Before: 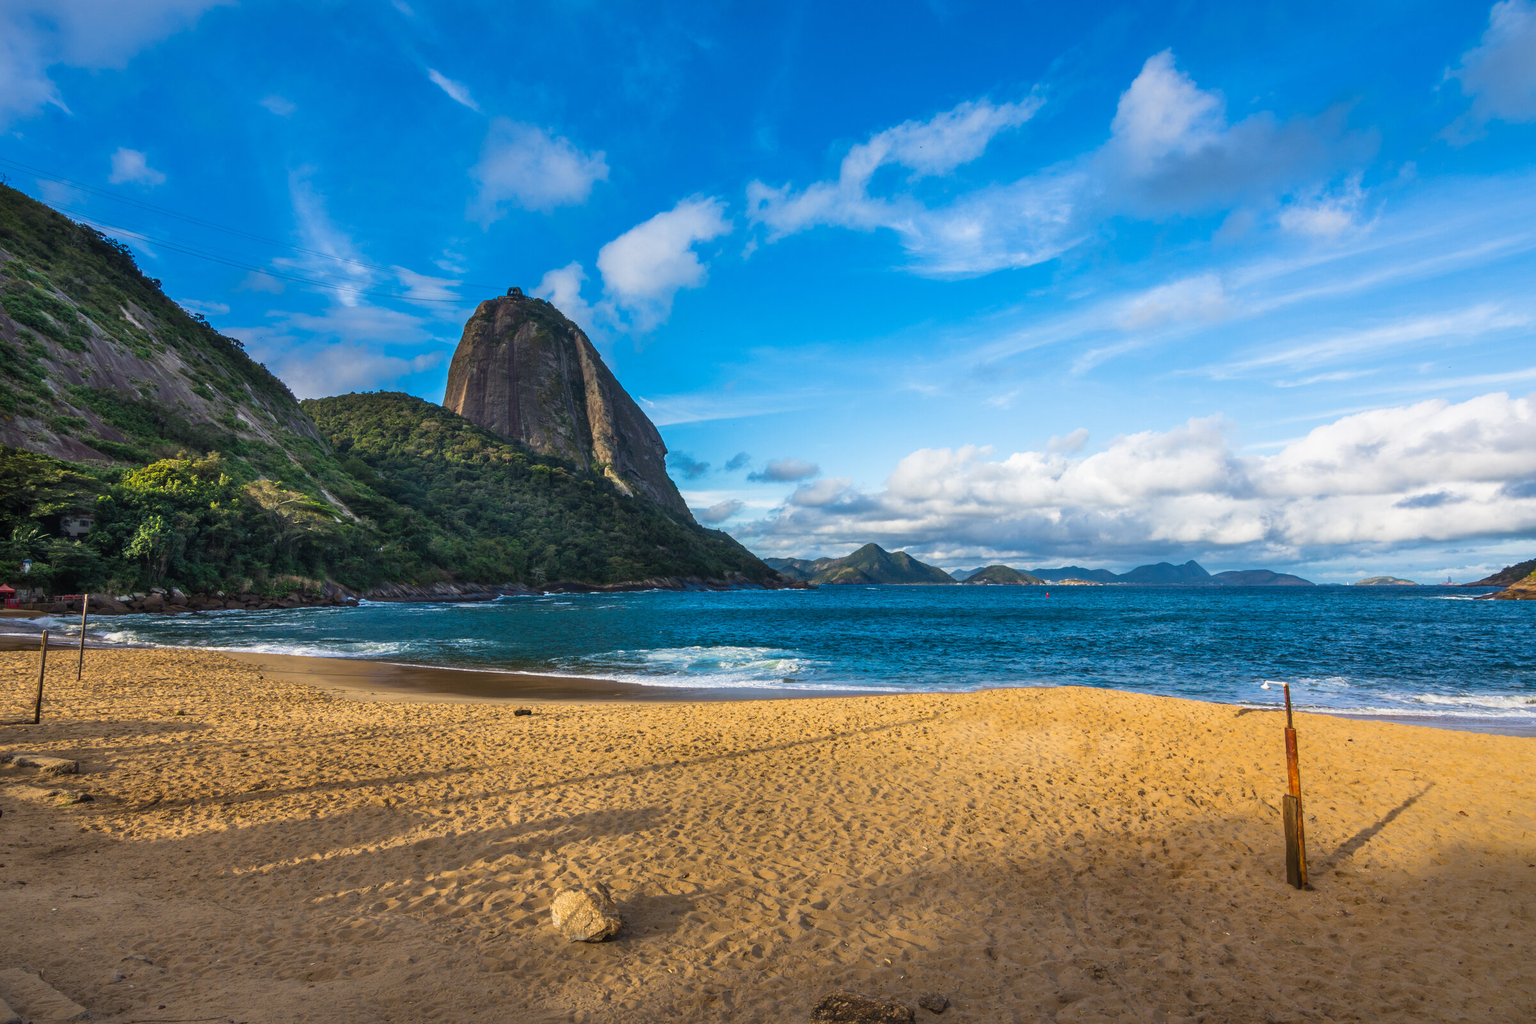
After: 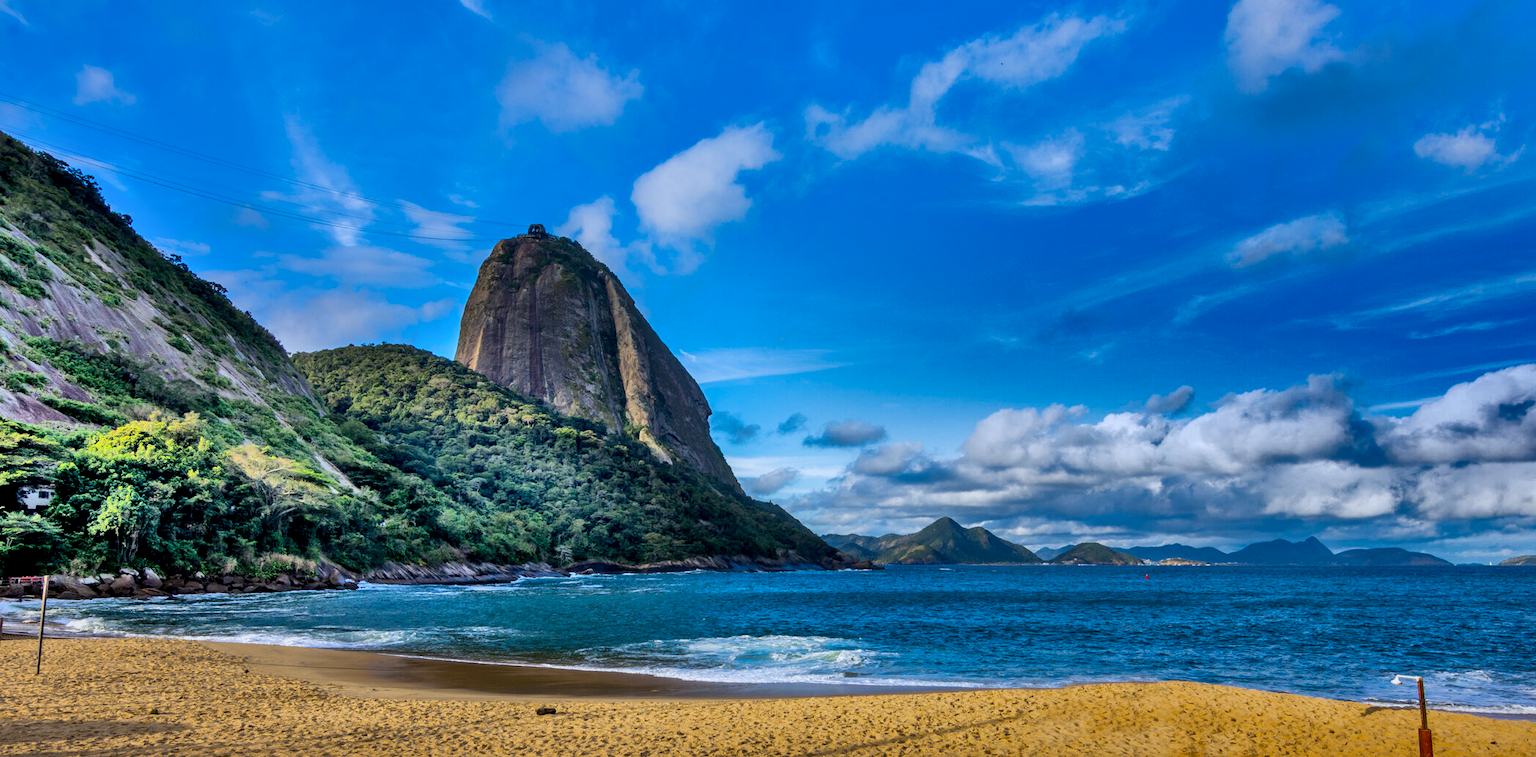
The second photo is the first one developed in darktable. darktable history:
crop: left 3.015%, top 8.969%, right 9.647%, bottom 26.457%
white balance: red 0.954, blue 1.079
shadows and highlights: radius 123.98, shadows 100, white point adjustment -3, highlights -100, highlights color adjustment 89.84%, soften with gaussian
exposure: black level correction 0.011, compensate highlight preservation false
